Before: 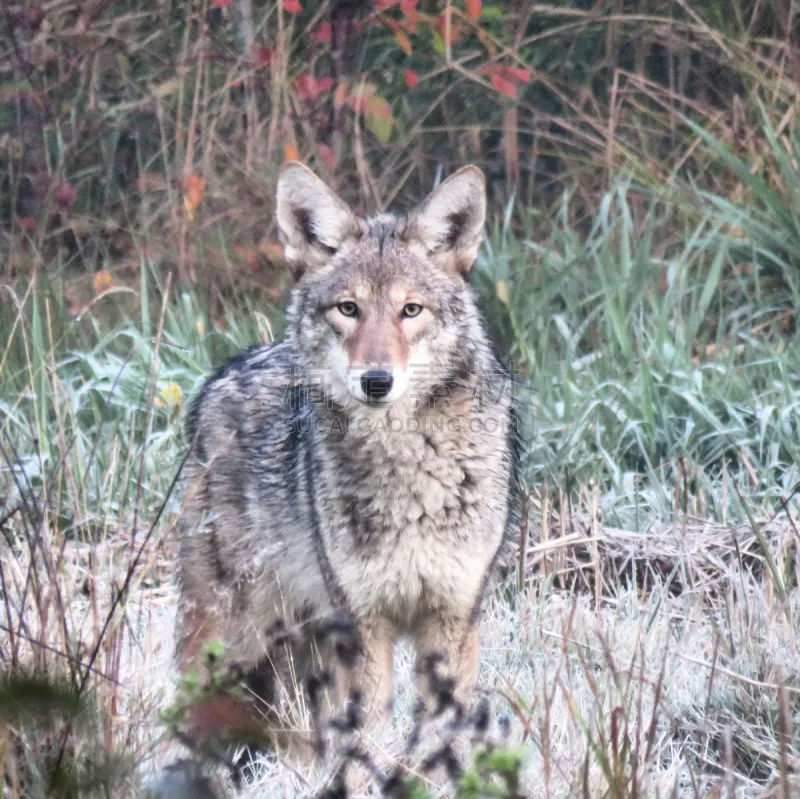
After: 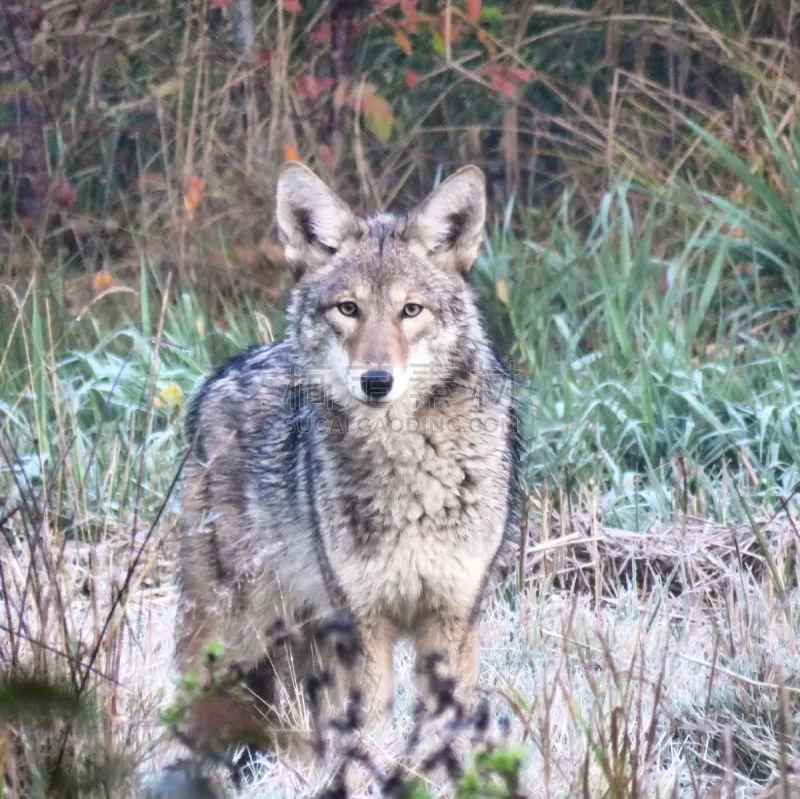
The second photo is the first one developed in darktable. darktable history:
color zones: curves: ch1 [(0, 0.831) (0.08, 0.771) (0.157, 0.268) (0.241, 0.207) (0.562, -0.005) (0.714, -0.013) (0.876, 0.01) (1, 0.831)], mix -137.01%
